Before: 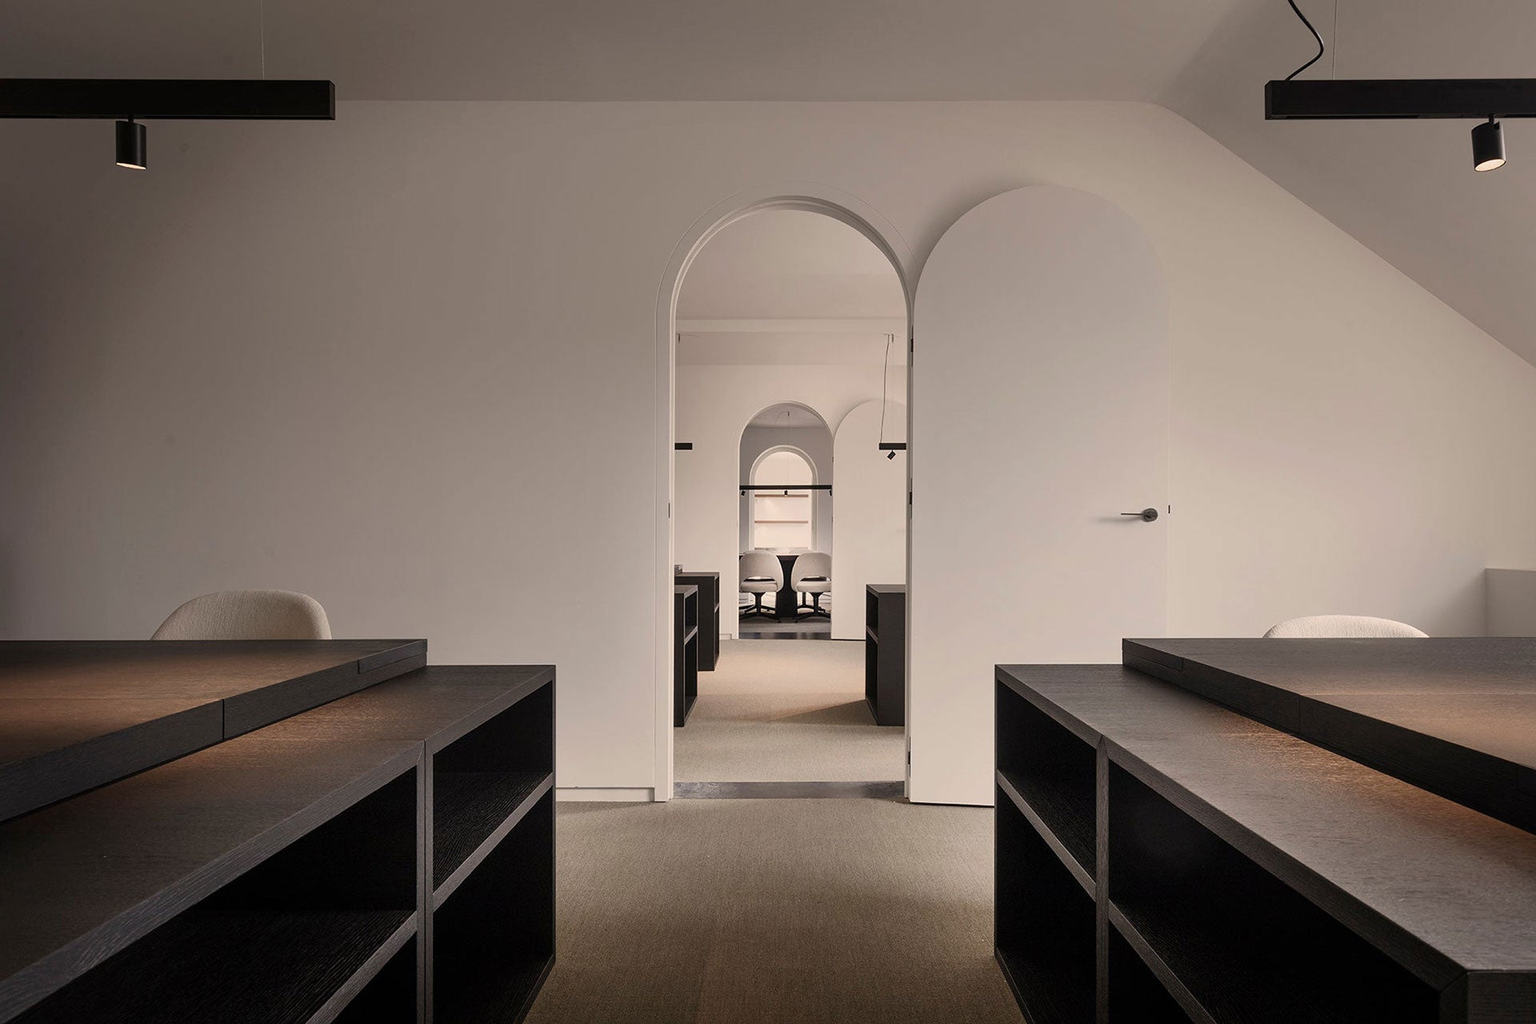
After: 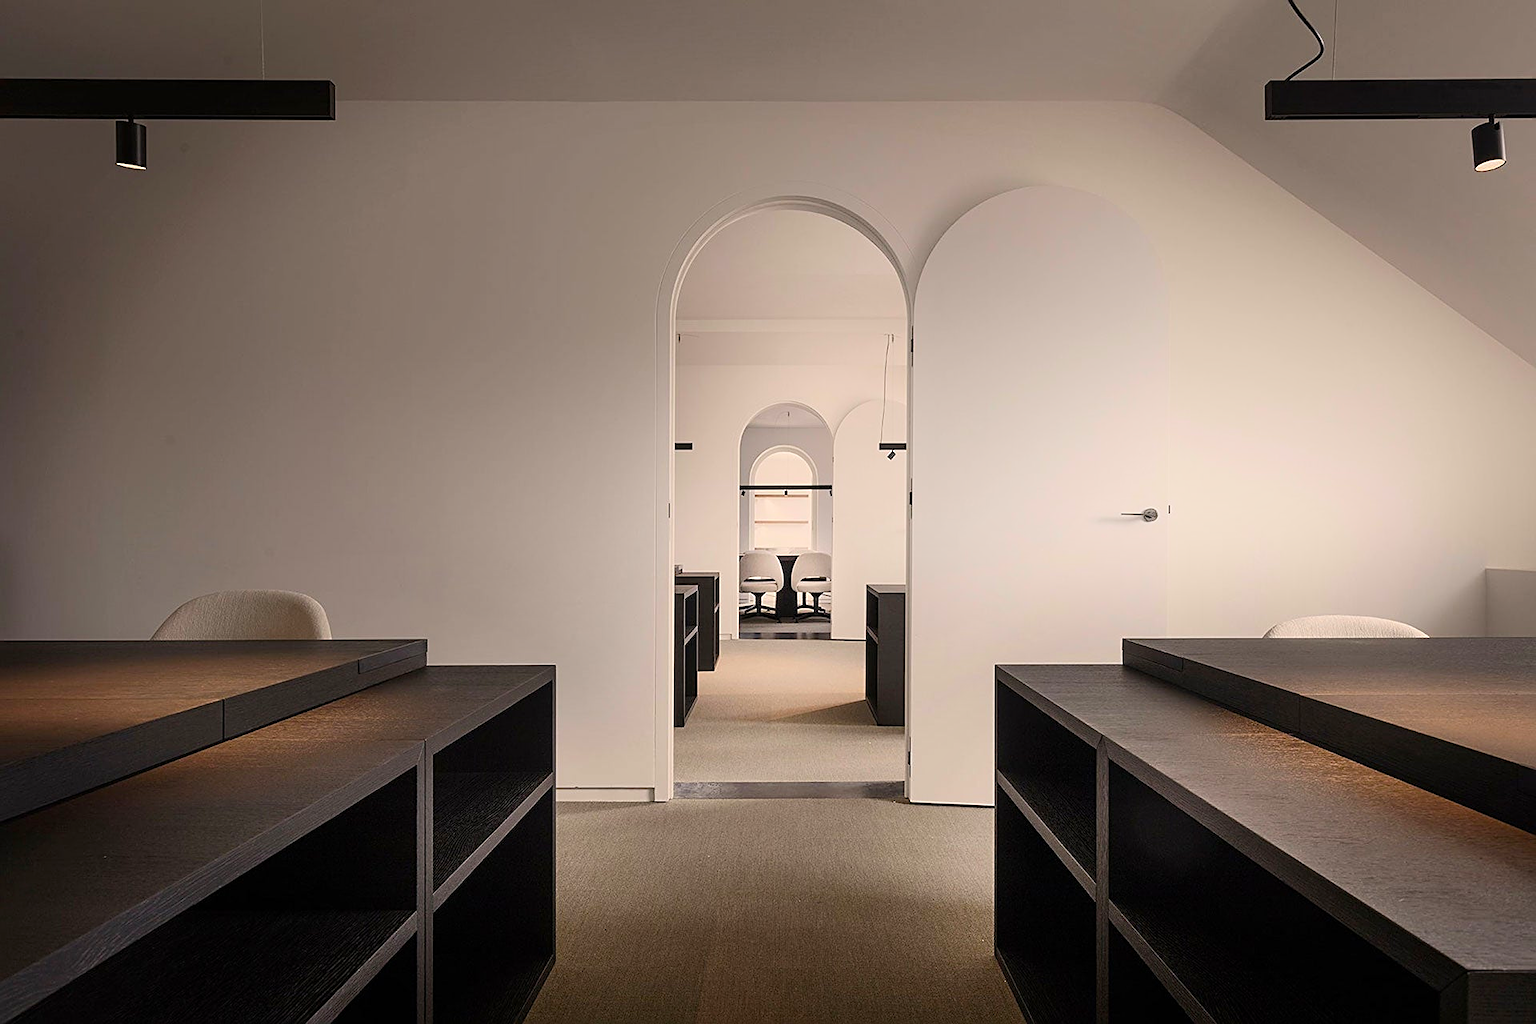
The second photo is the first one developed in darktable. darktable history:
shadows and highlights: shadows -21.3, highlights 100, soften with gaussian
color balance rgb: perceptual saturation grading › global saturation 20%, global vibrance 20%
sharpen: on, module defaults
